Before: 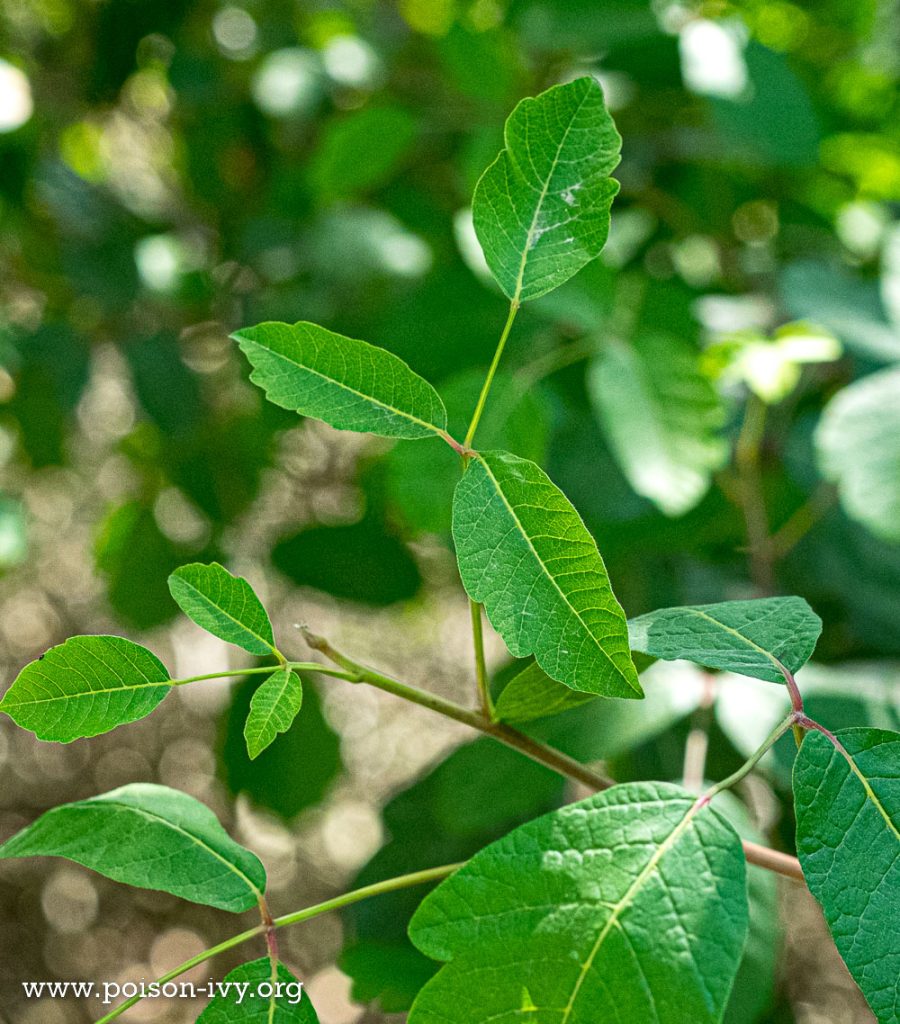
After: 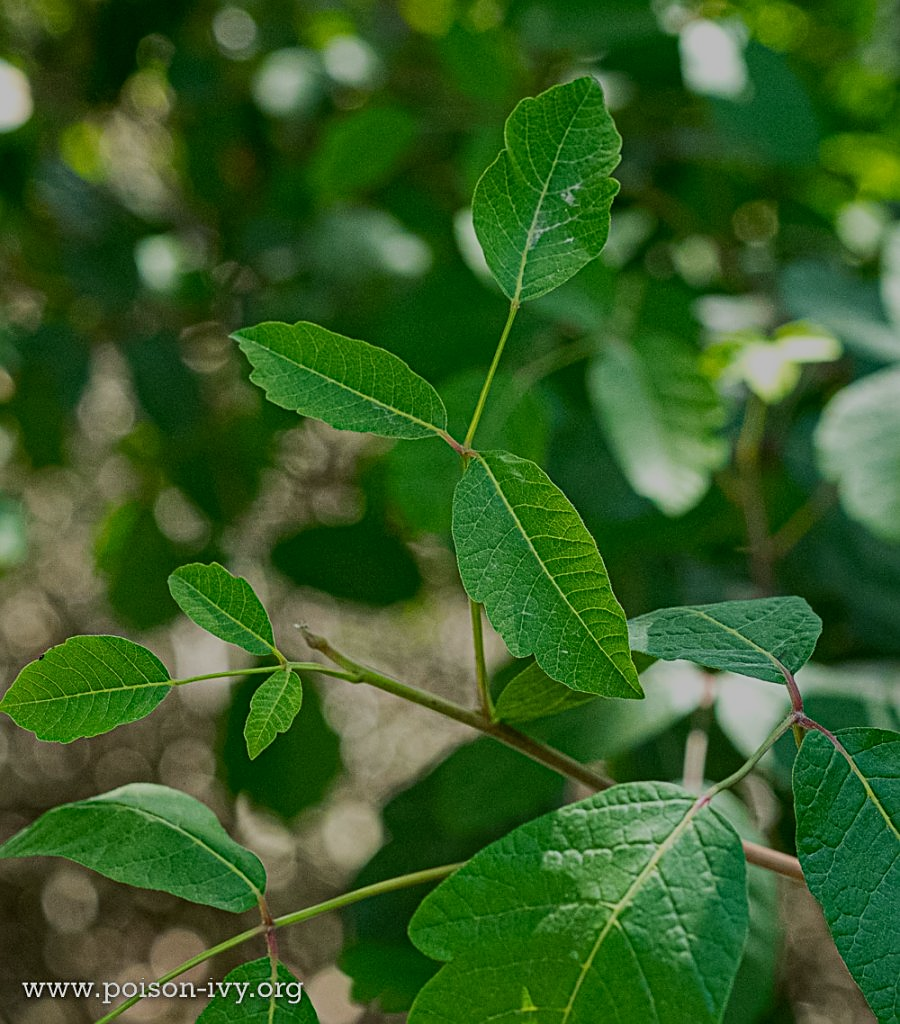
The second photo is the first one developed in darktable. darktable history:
sharpen: on, module defaults
exposure: exposure -1 EV, compensate highlight preservation false
color balance rgb: global vibrance 1%, saturation formula JzAzBz (2021)
